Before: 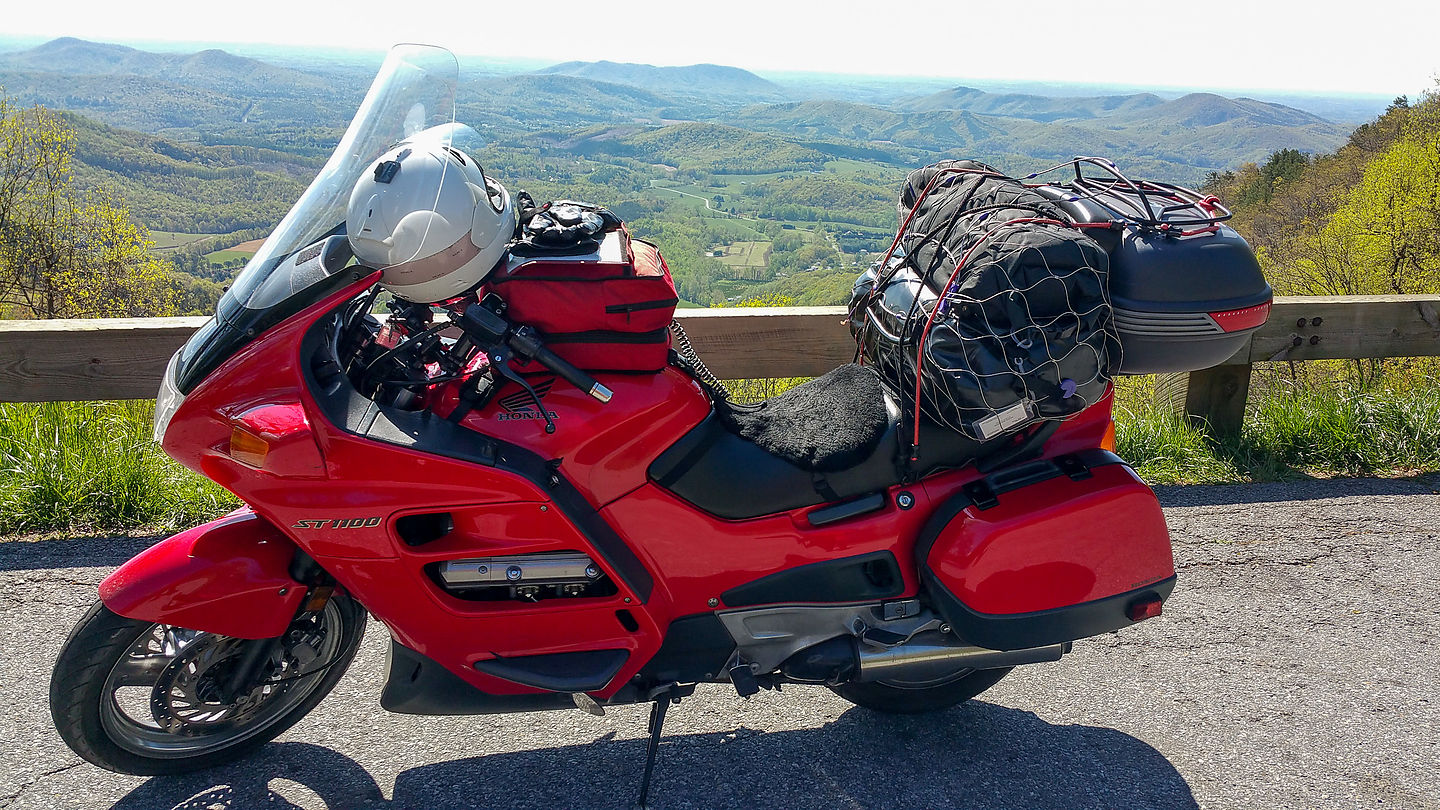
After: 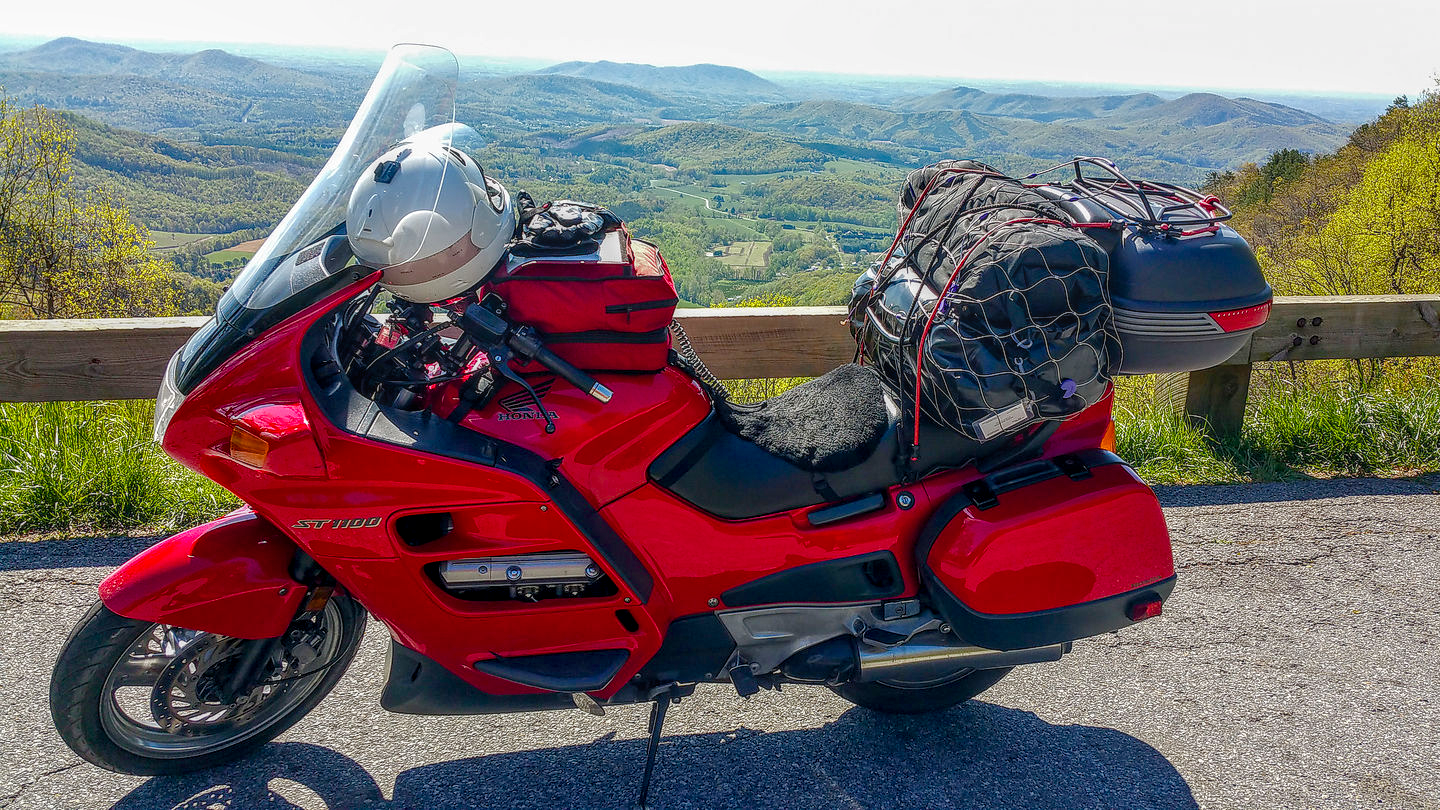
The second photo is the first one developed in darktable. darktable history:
color balance rgb: perceptual saturation grading › global saturation 20%, perceptual saturation grading › highlights -25%, perceptual saturation grading › shadows 50%
local contrast: highlights 0%, shadows 0%, detail 133%
